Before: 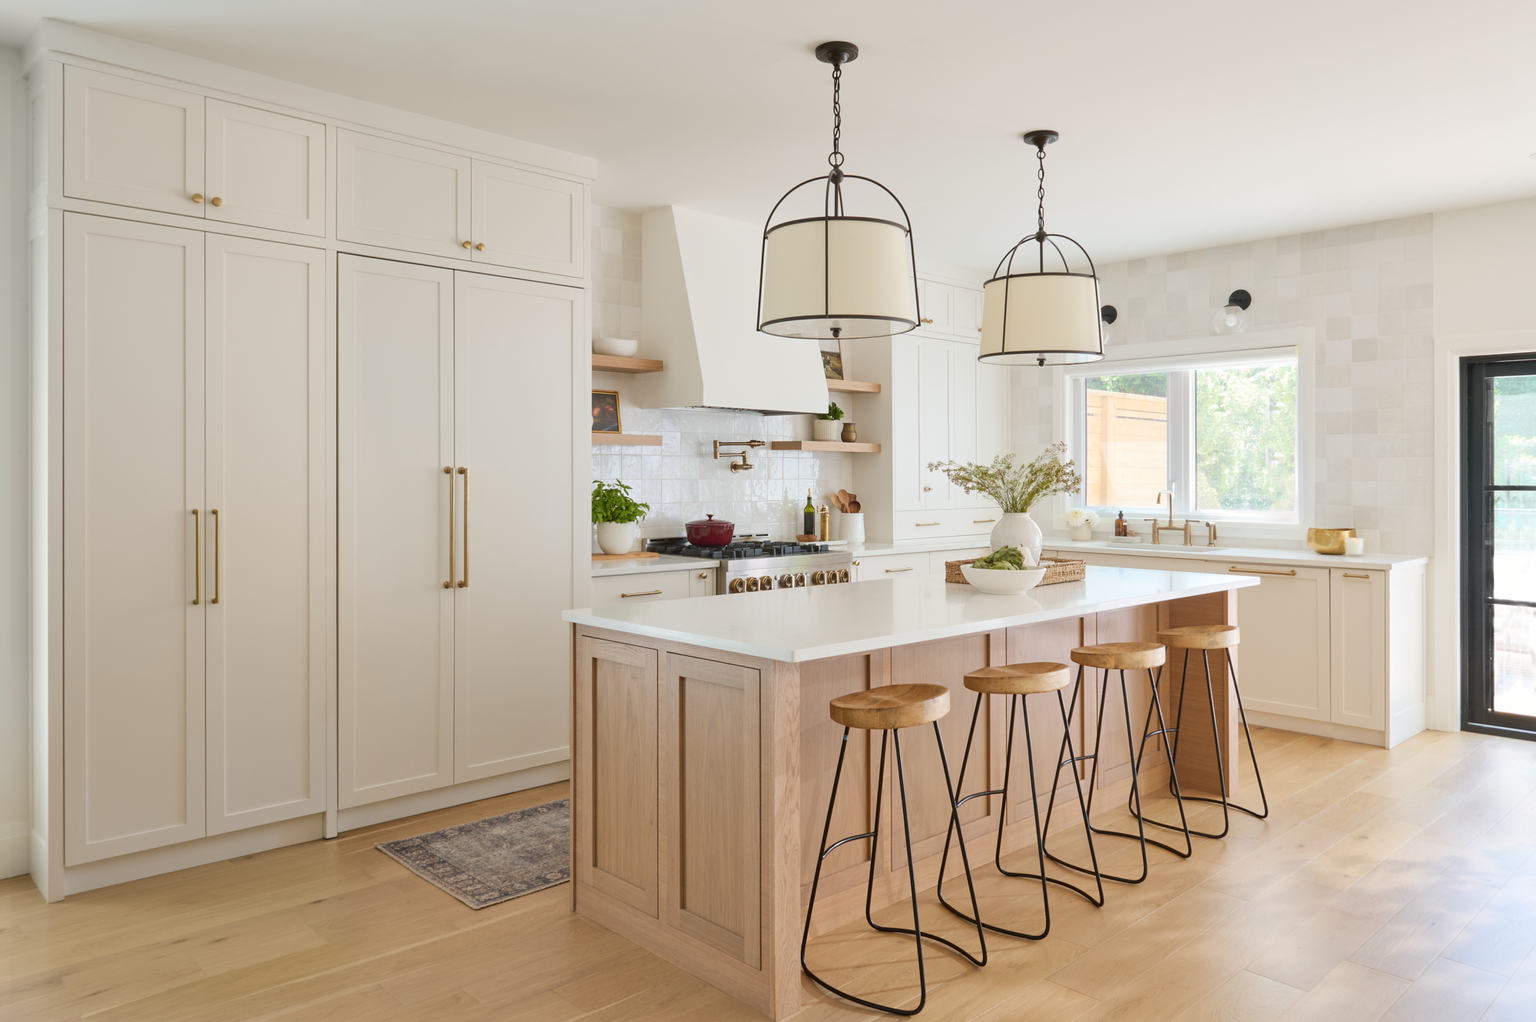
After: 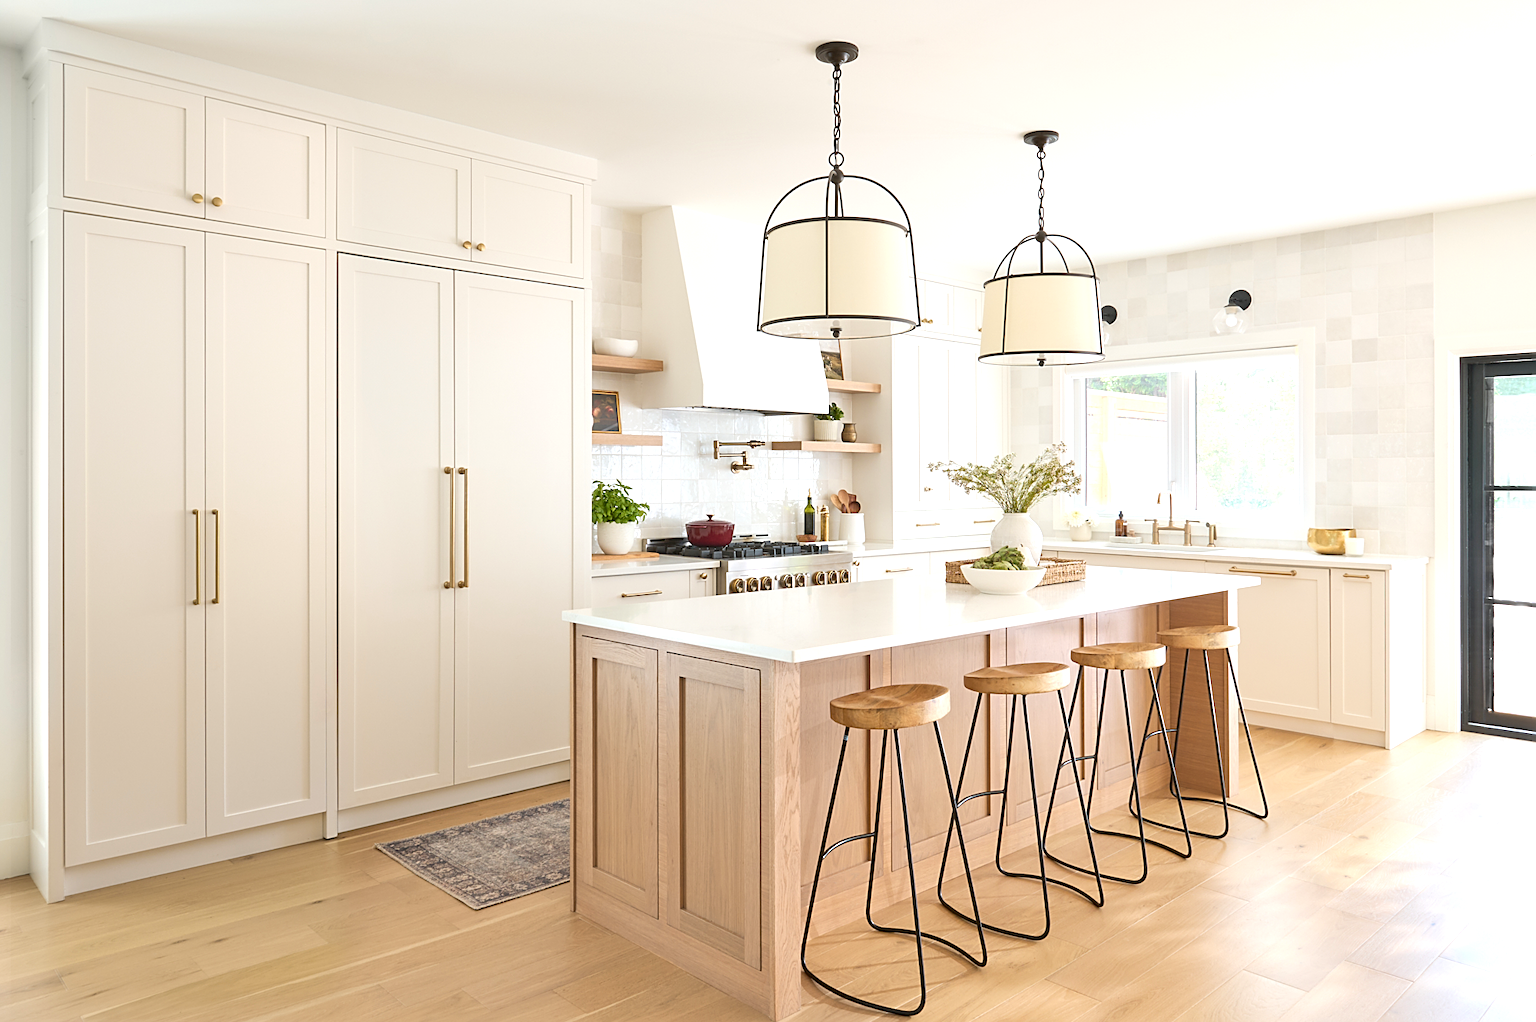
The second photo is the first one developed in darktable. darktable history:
sharpen: on, module defaults
exposure: black level correction 0, exposure 0.6 EV, compensate highlight preservation false
